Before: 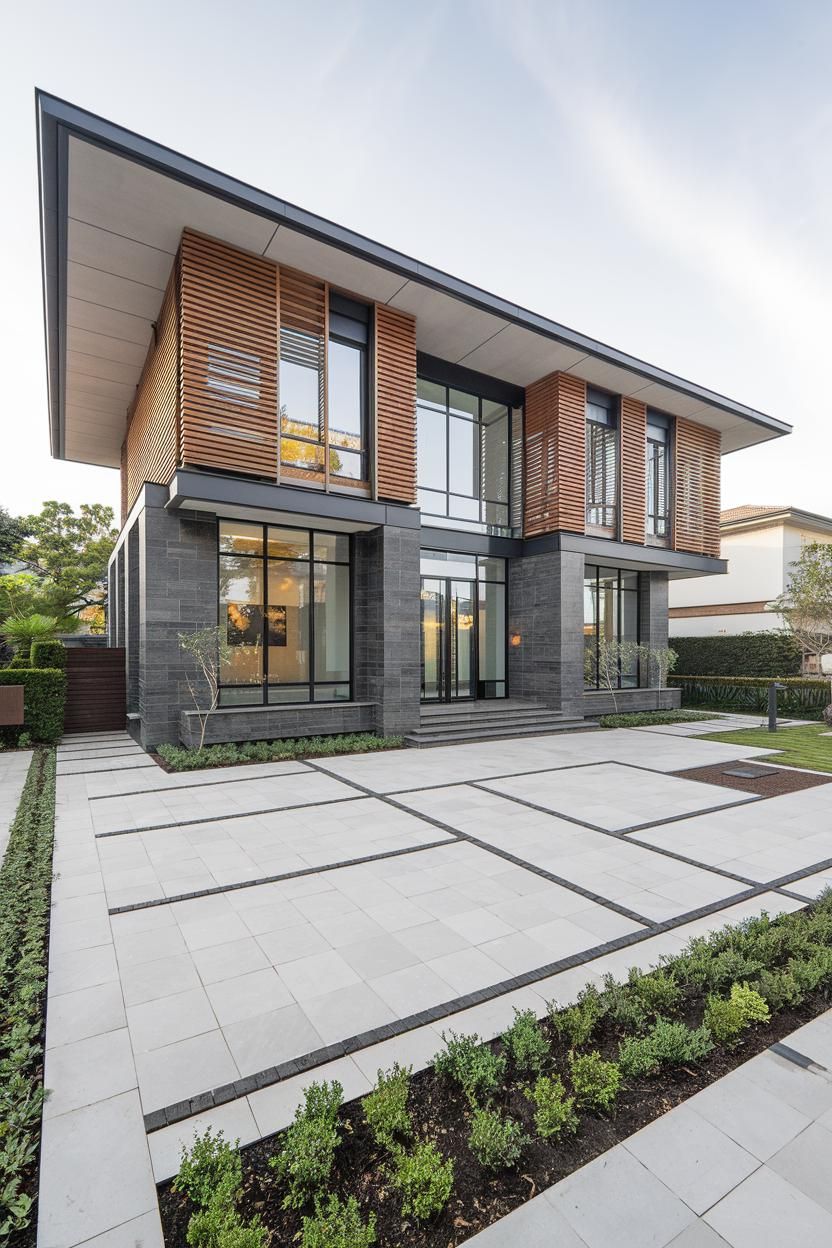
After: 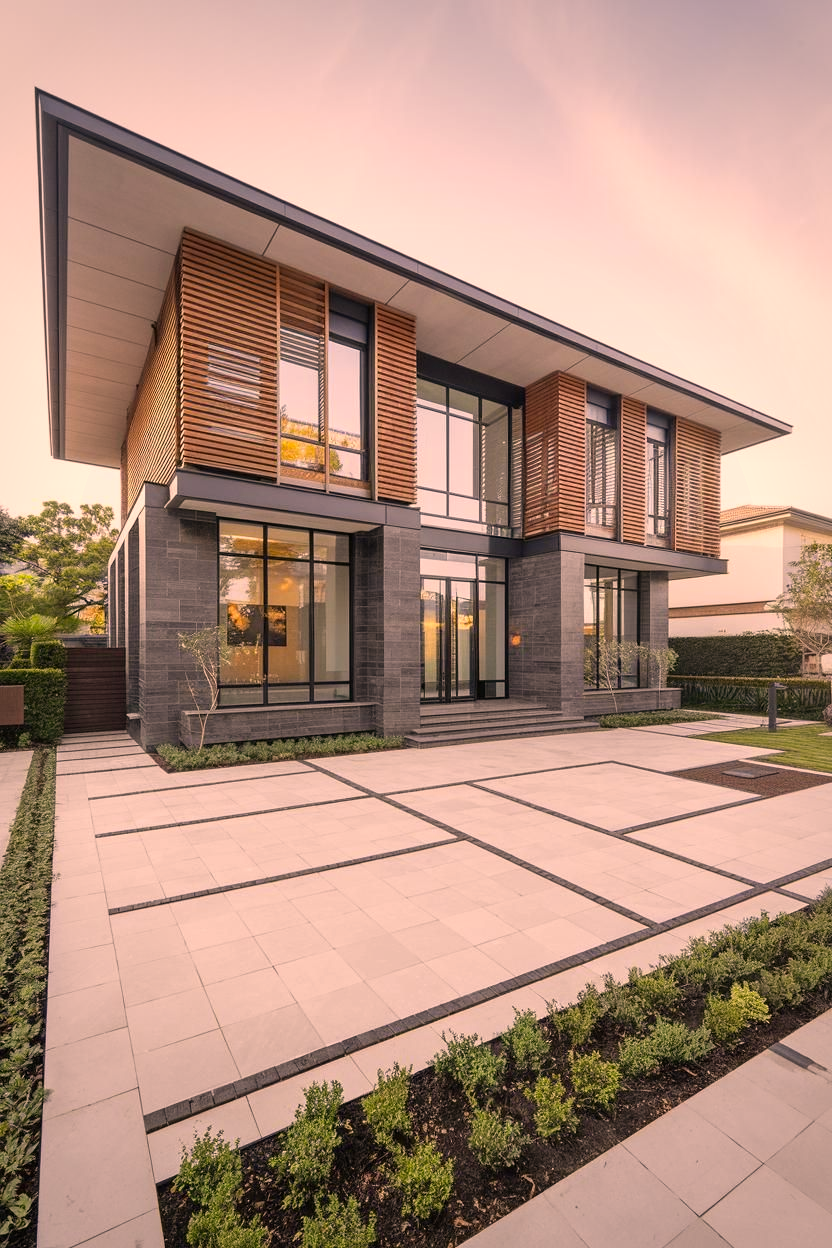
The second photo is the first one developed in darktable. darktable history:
vignetting: fall-off start 63.75%, brightness -0.304, saturation -0.057, width/height ratio 0.888, unbound false
color correction: highlights a* 20.42, highlights b* 19.28
